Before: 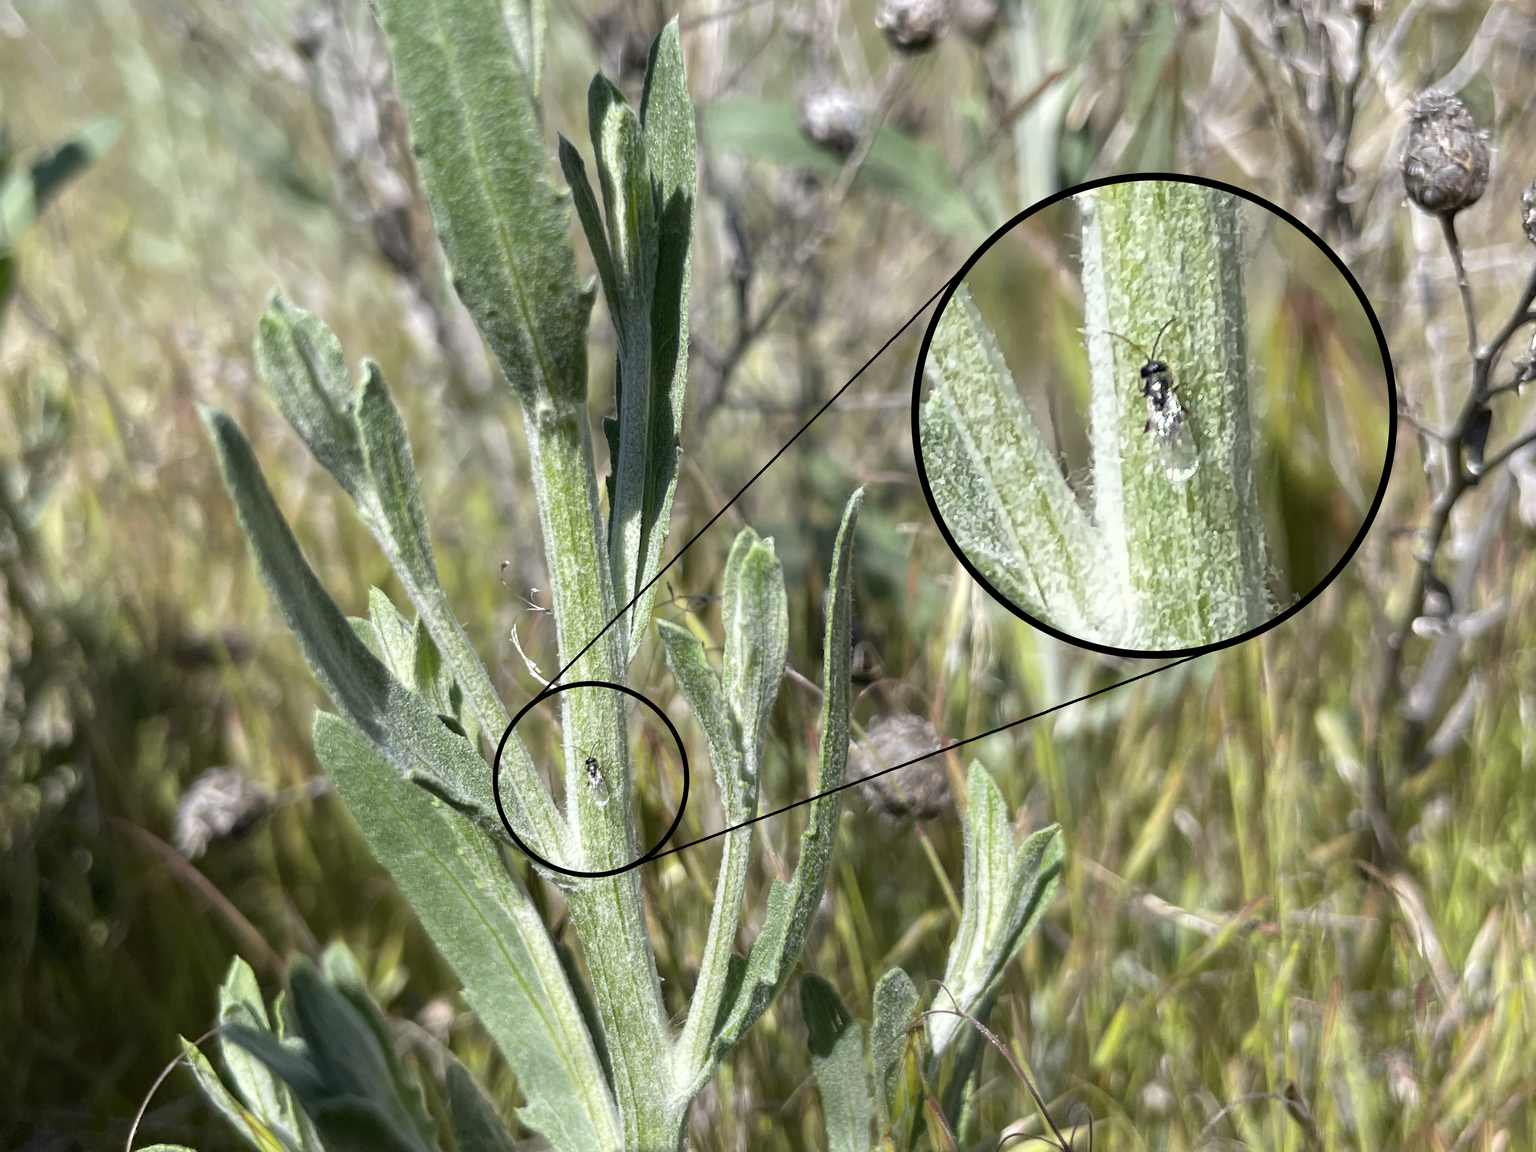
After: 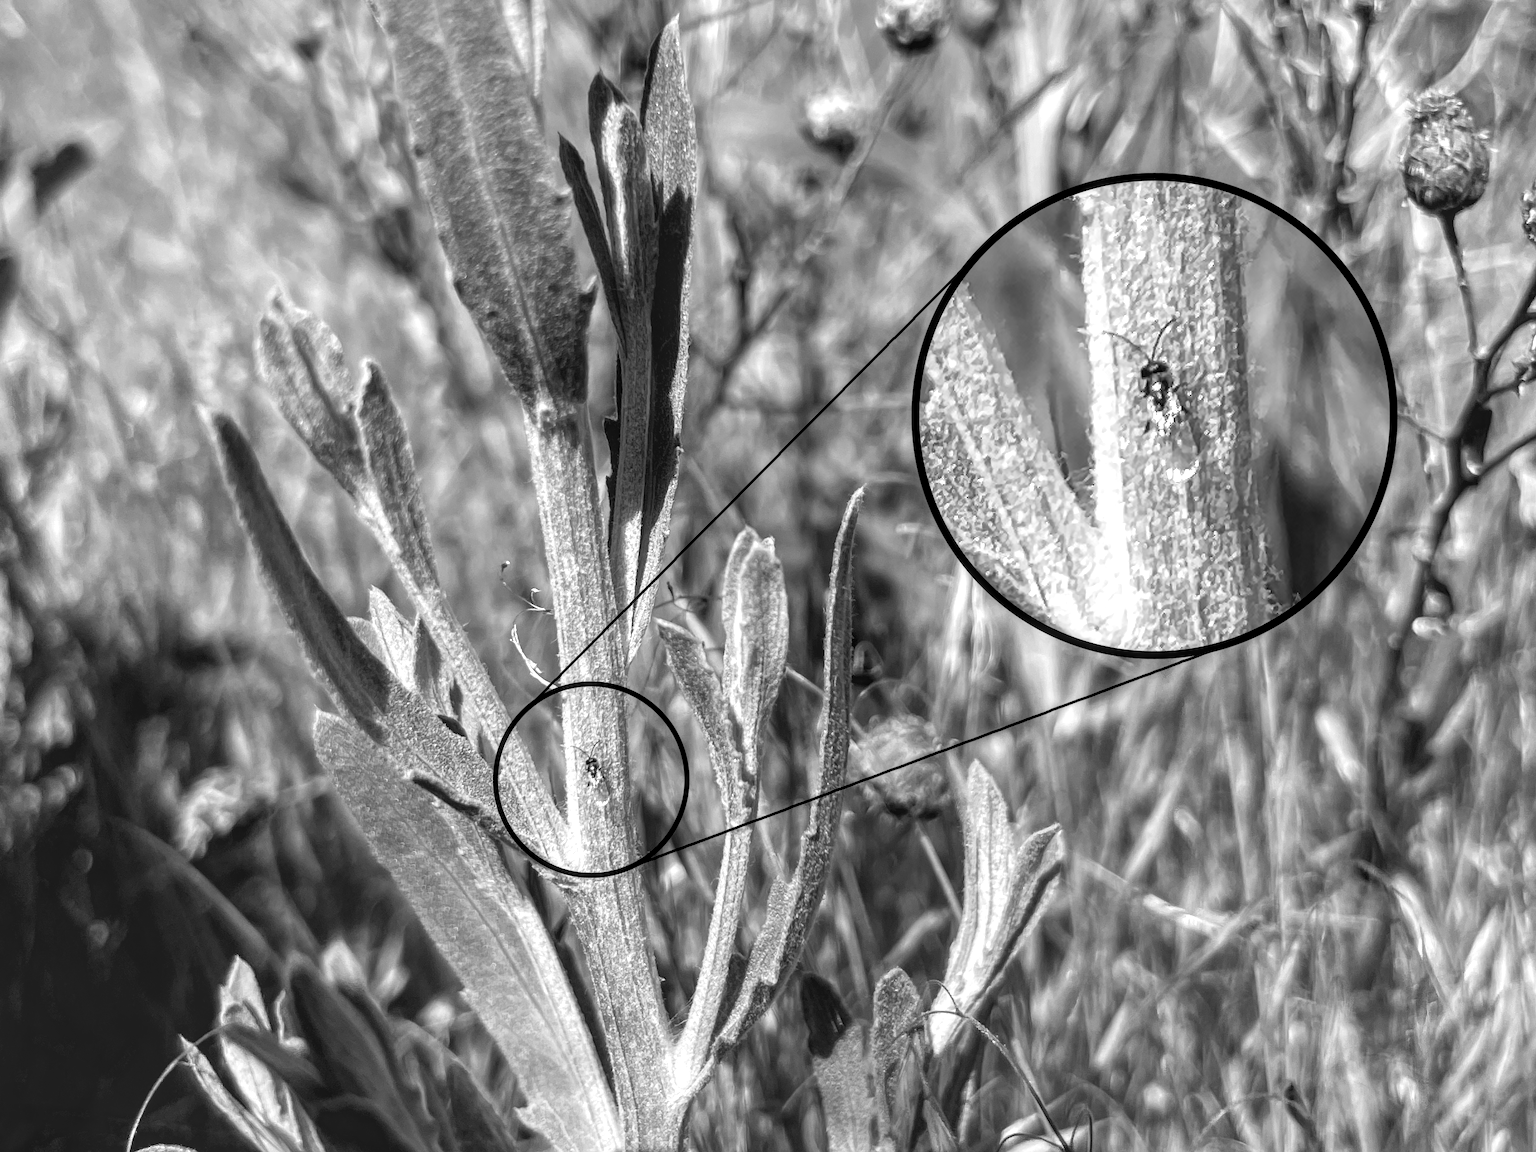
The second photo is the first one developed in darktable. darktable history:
white balance: red 1.004, blue 1.024
tone curve: curves: ch0 [(0.122, 0.111) (1, 1)]
local contrast: highlights 40%, shadows 60%, detail 136%, midtone range 0.514
monochrome: on, module defaults
